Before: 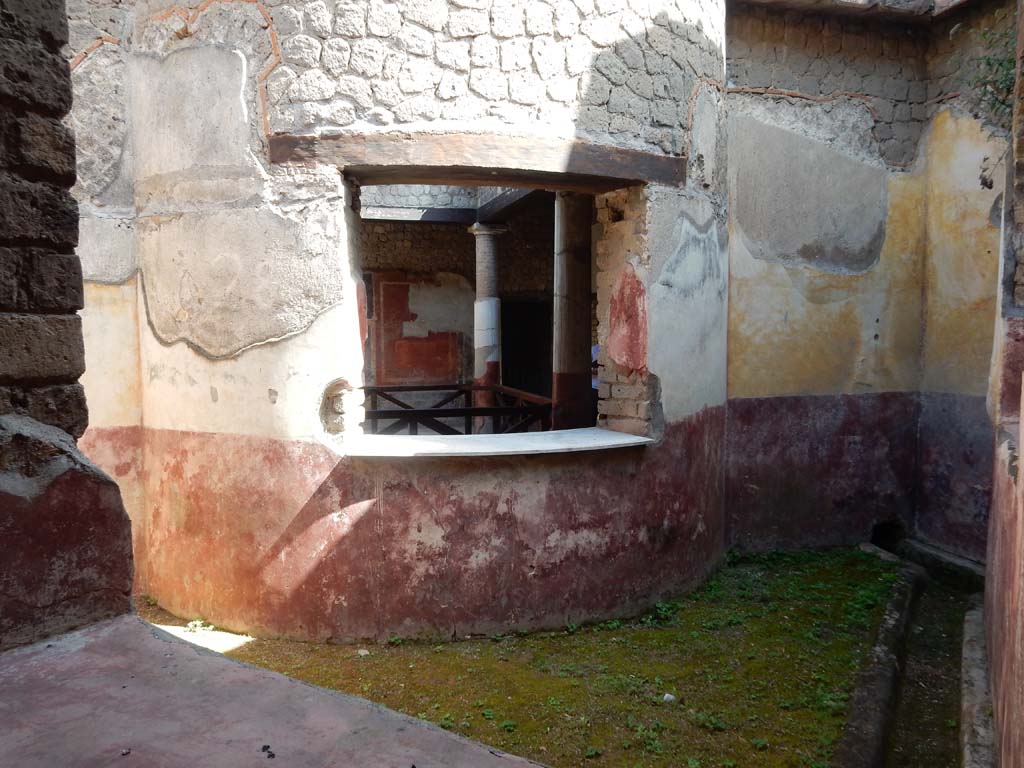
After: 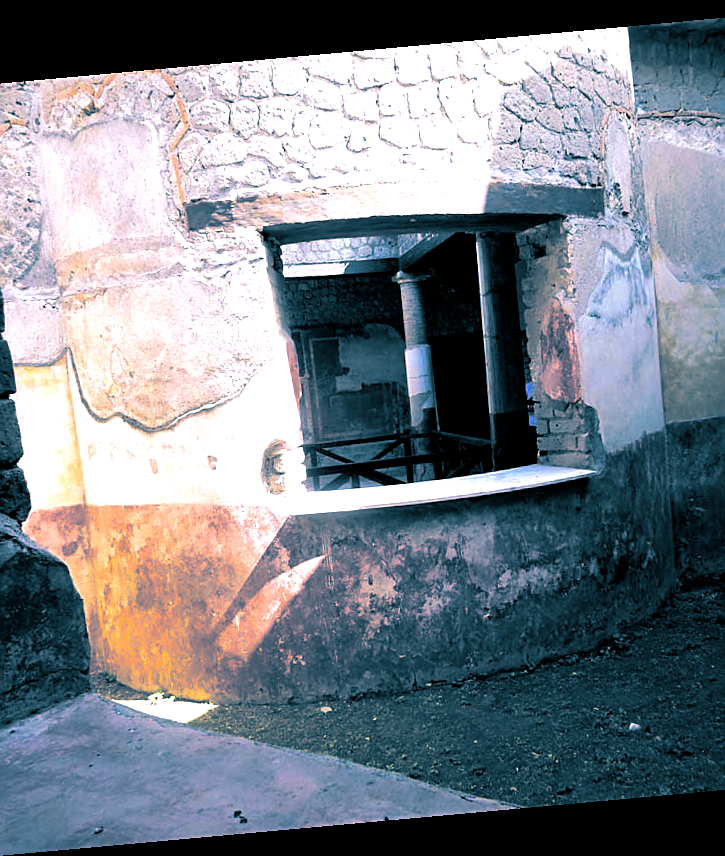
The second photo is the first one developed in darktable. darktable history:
rotate and perspective: rotation -5.2°, automatic cropping off
crop and rotate: left 8.786%, right 24.548%
sharpen: on, module defaults
split-toning: shadows › hue 212.4°, balance -70
color balance rgb: linear chroma grading › shadows 10%, linear chroma grading › highlights 10%, linear chroma grading › global chroma 15%, linear chroma grading › mid-tones 15%, perceptual saturation grading › global saturation 40%, perceptual saturation grading › highlights -25%, perceptual saturation grading › mid-tones 35%, perceptual saturation grading › shadows 35%, perceptual brilliance grading › global brilliance 11.29%, global vibrance 11.29%
white balance: red 1.05, blue 1.072
exposure: black level correction 0.007, exposure 0.159 EV, compensate highlight preservation false
color contrast: green-magenta contrast 0.8, blue-yellow contrast 1.1, unbound 0
